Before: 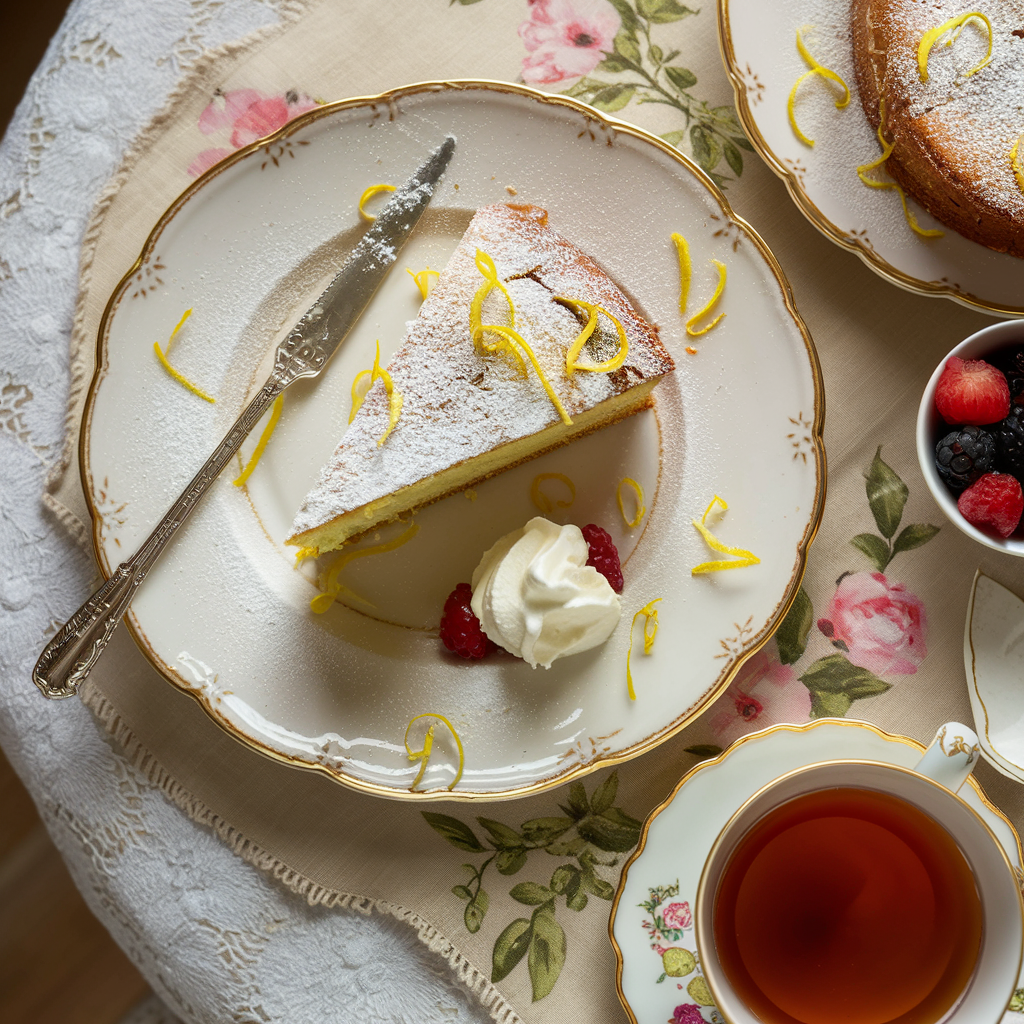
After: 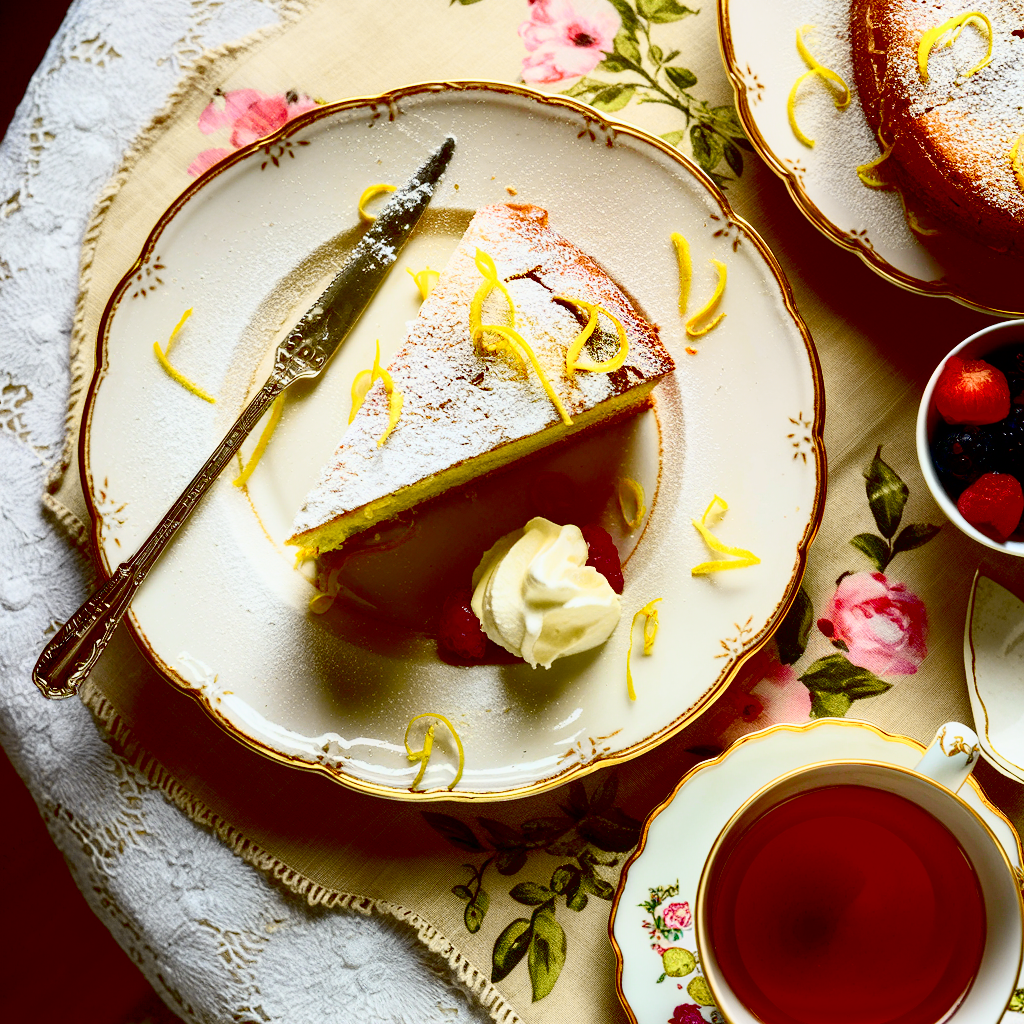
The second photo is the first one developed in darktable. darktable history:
exposure: black level correction 0.056, exposure -0.039 EV, compensate highlight preservation false
tone curve: curves: ch0 [(0, 0) (0.187, 0.12) (0.384, 0.363) (0.577, 0.681) (0.735, 0.881) (0.864, 0.959) (1, 0.987)]; ch1 [(0, 0) (0.402, 0.36) (0.476, 0.466) (0.501, 0.501) (0.518, 0.514) (0.564, 0.614) (0.614, 0.664) (0.741, 0.829) (1, 1)]; ch2 [(0, 0) (0.429, 0.387) (0.483, 0.481) (0.503, 0.501) (0.522, 0.531) (0.564, 0.605) (0.615, 0.697) (0.702, 0.774) (1, 0.895)], color space Lab, independent channels
